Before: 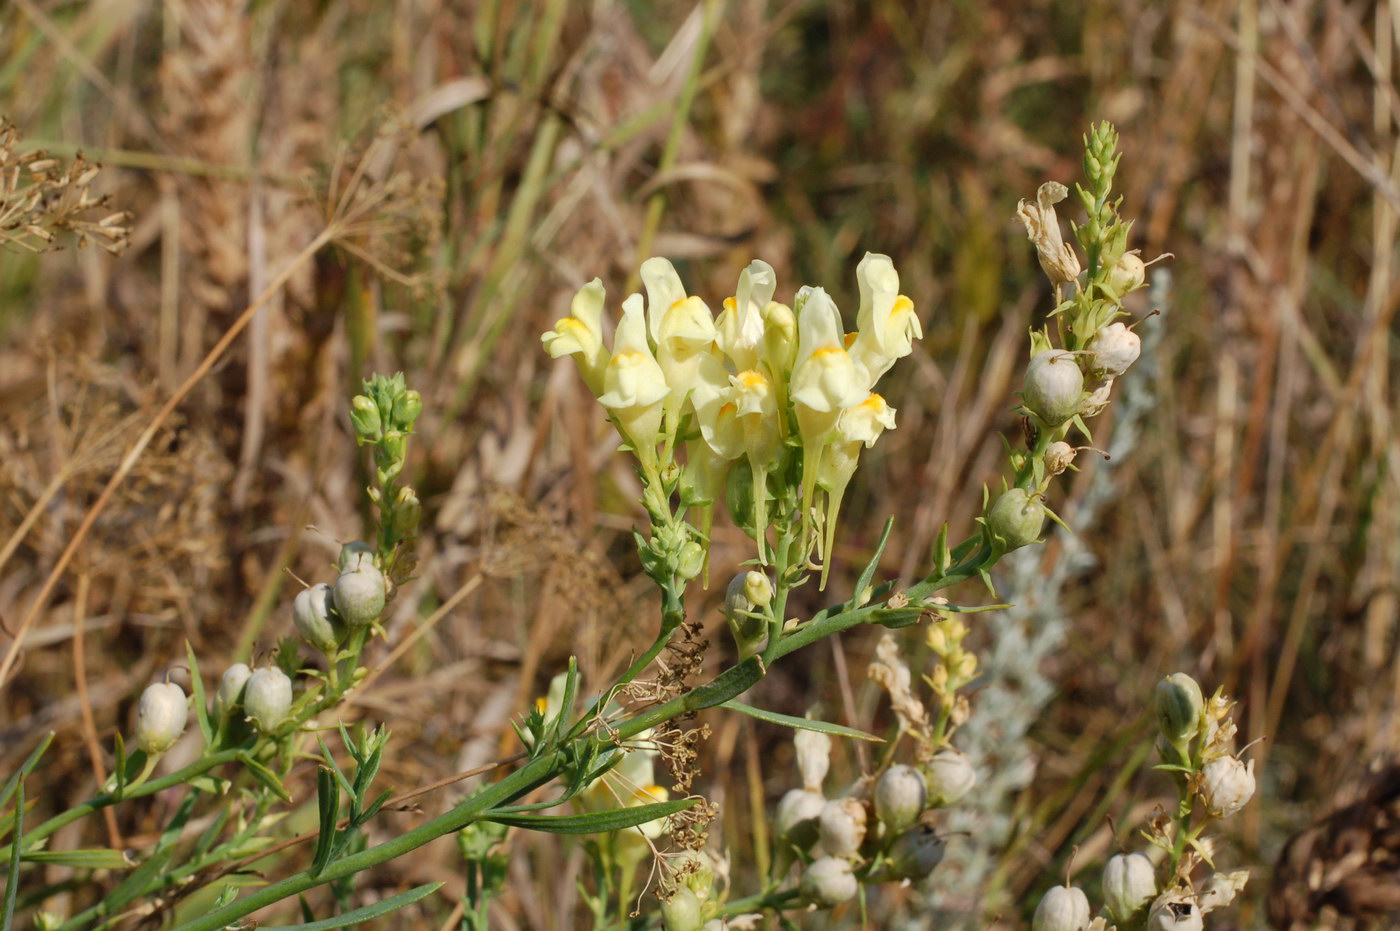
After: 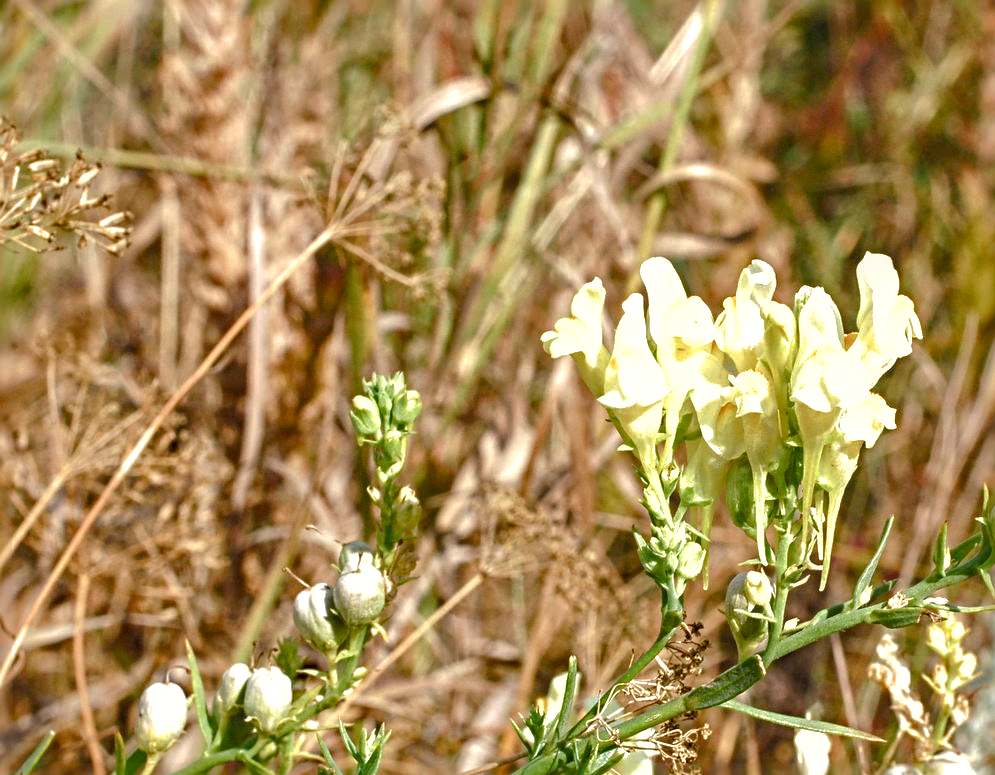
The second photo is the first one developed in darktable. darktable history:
color balance rgb: perceptual saturation grading › global saturation 20%, perceptual saturation grading › highlights -49.463%, perceptual saturation grading › shadows 25.568%, global vibrance 20%
crop: right 28.915%, bottom 16.663%
tone curve: curves: ch0 [(0, 0) (0.003, 0.022) (0.011, 0.027) (0.025, 0.038) (0.044, 0.056) (0.069, 0.081) (0.1, 0.11) (0.136, 0.145) (0.177, 0.185) (0.224, 0.229) (0.277, 0.278) (0.335, 0.335) (0.399, 0.399) (0.468, 0.468) (0.543, 0.543) (0.623, 0.623) (0.709, 0.705) (0.801, 0.793) (0.898, 0.887) (1, 1)], preserve colors none
shadows and highlights: highlights -59.69
exposure: black level correction 0, exposure 1.001 EV, compensate highlight preservation false
local contrast: on, module defaults
sharpen: radius 4.847
